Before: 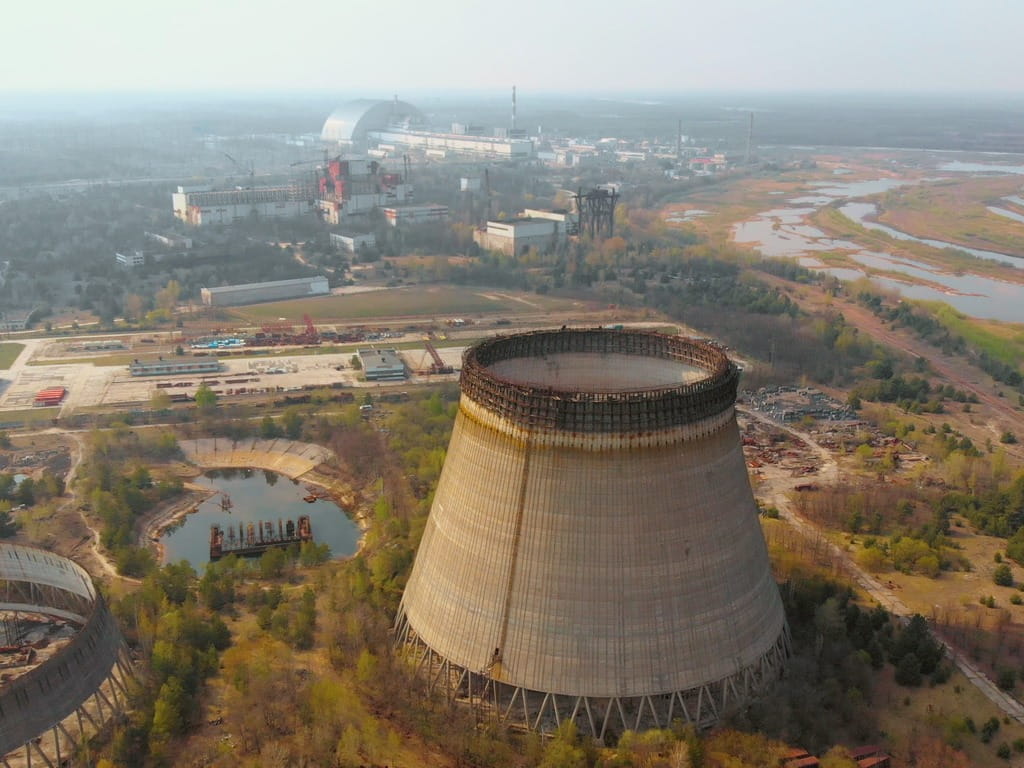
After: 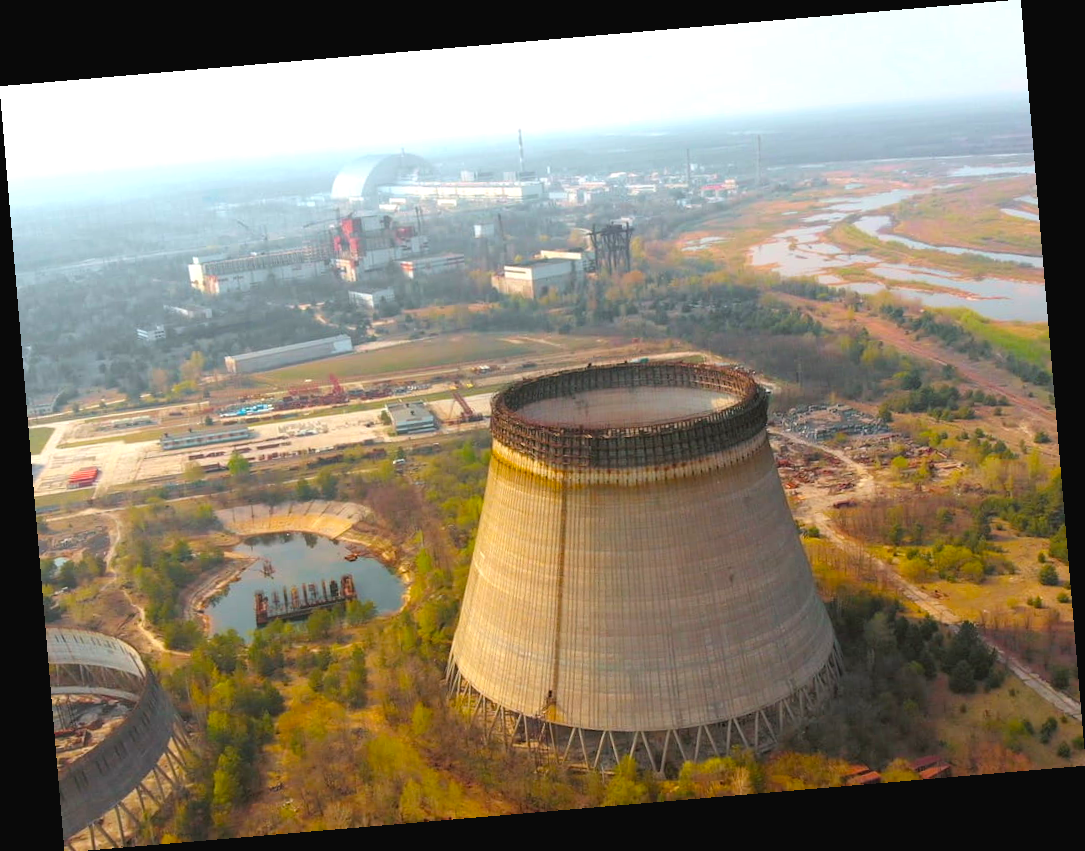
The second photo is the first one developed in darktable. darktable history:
color balance rgb: perceptual saturation grading › global saturation 20%, global vibrance 20%
rotate and perspective: rotation -4.86°, automatic cropping off
exposure: black level correction -0.002, exposure 0.54 EV, compensate highlight preservation false
